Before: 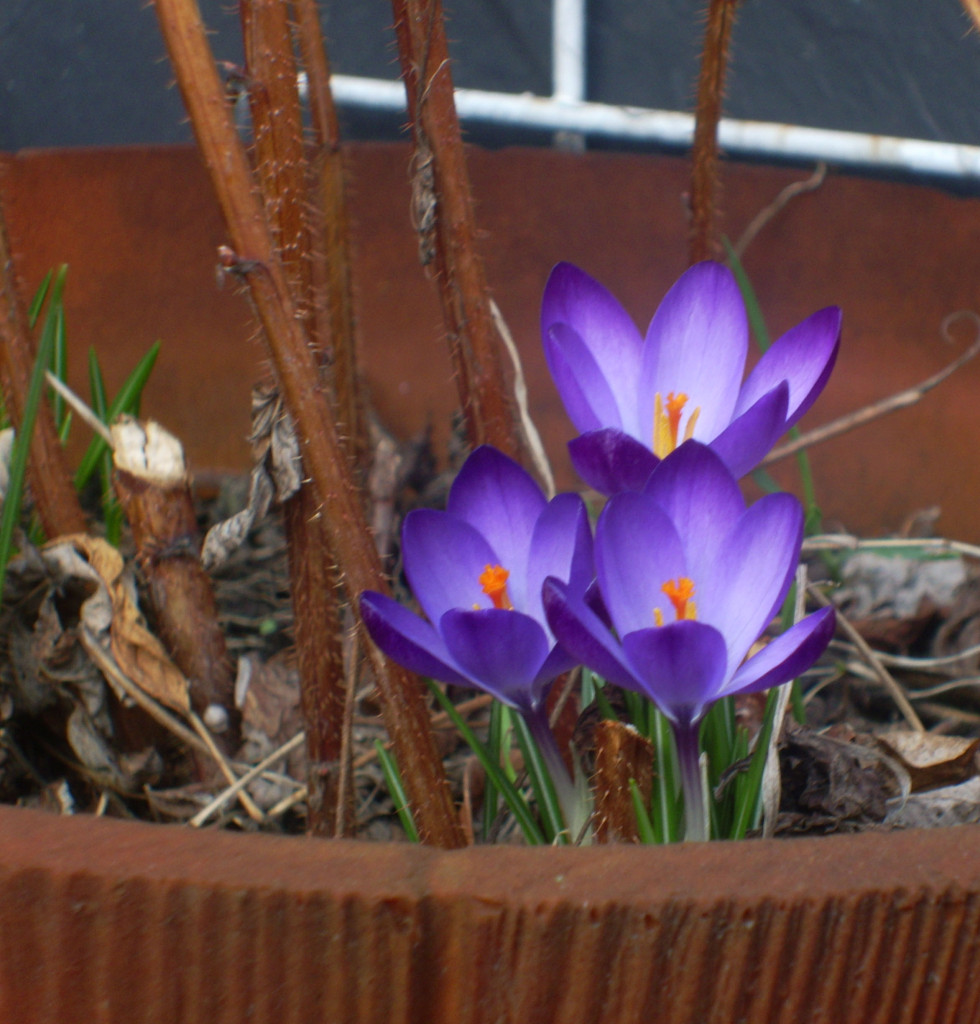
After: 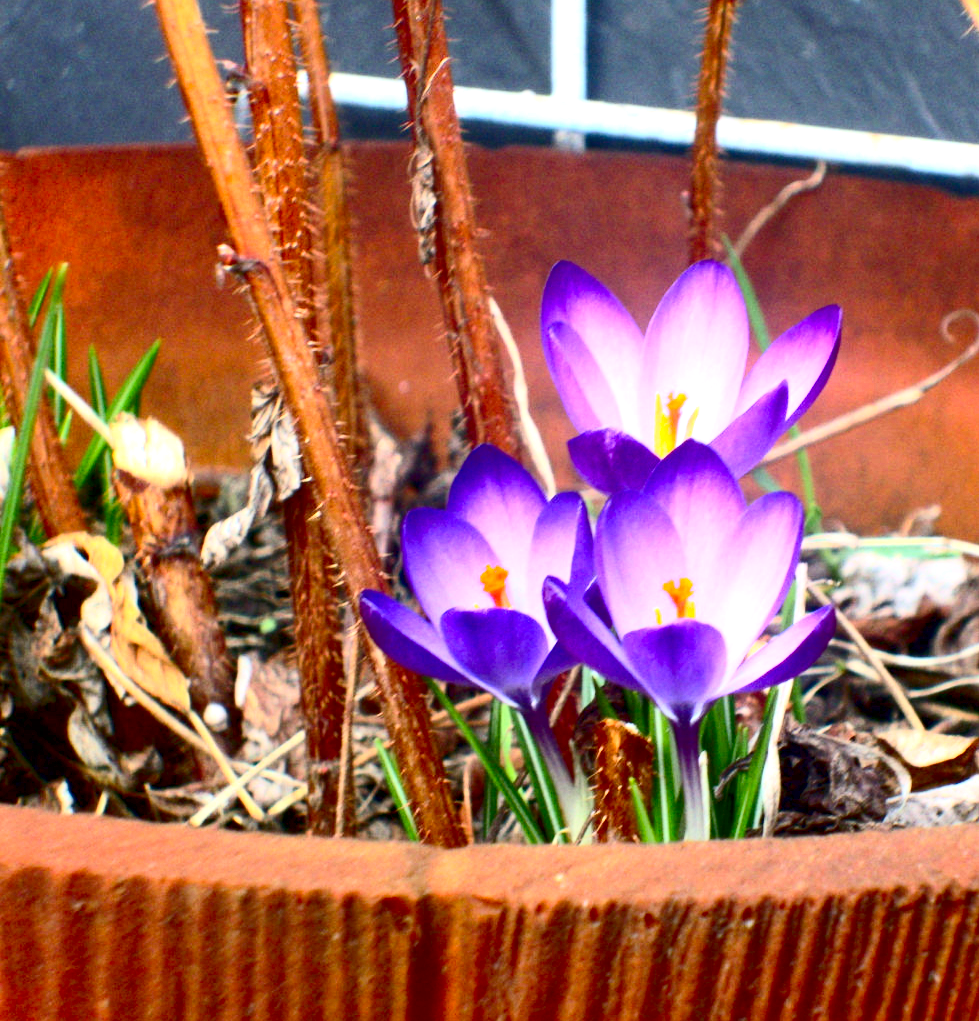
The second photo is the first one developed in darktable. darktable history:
exposure: black level correction 0.009, exposure 1.436 EV, compensate highlight preservation false
crop: top 0.1%, bottom 0.186%
contrast brightness saturation: contrast 0.401, brightness 0.105, saturation 0.205
color zones: curves: ch1 [(0, 0.525) (0.143, 0.556) (0.286, 0.52) (0.429, 0.5) (0.571, 0.5) (0.714, 0.5) (0.857, 0.503) (1, 0.525)]
